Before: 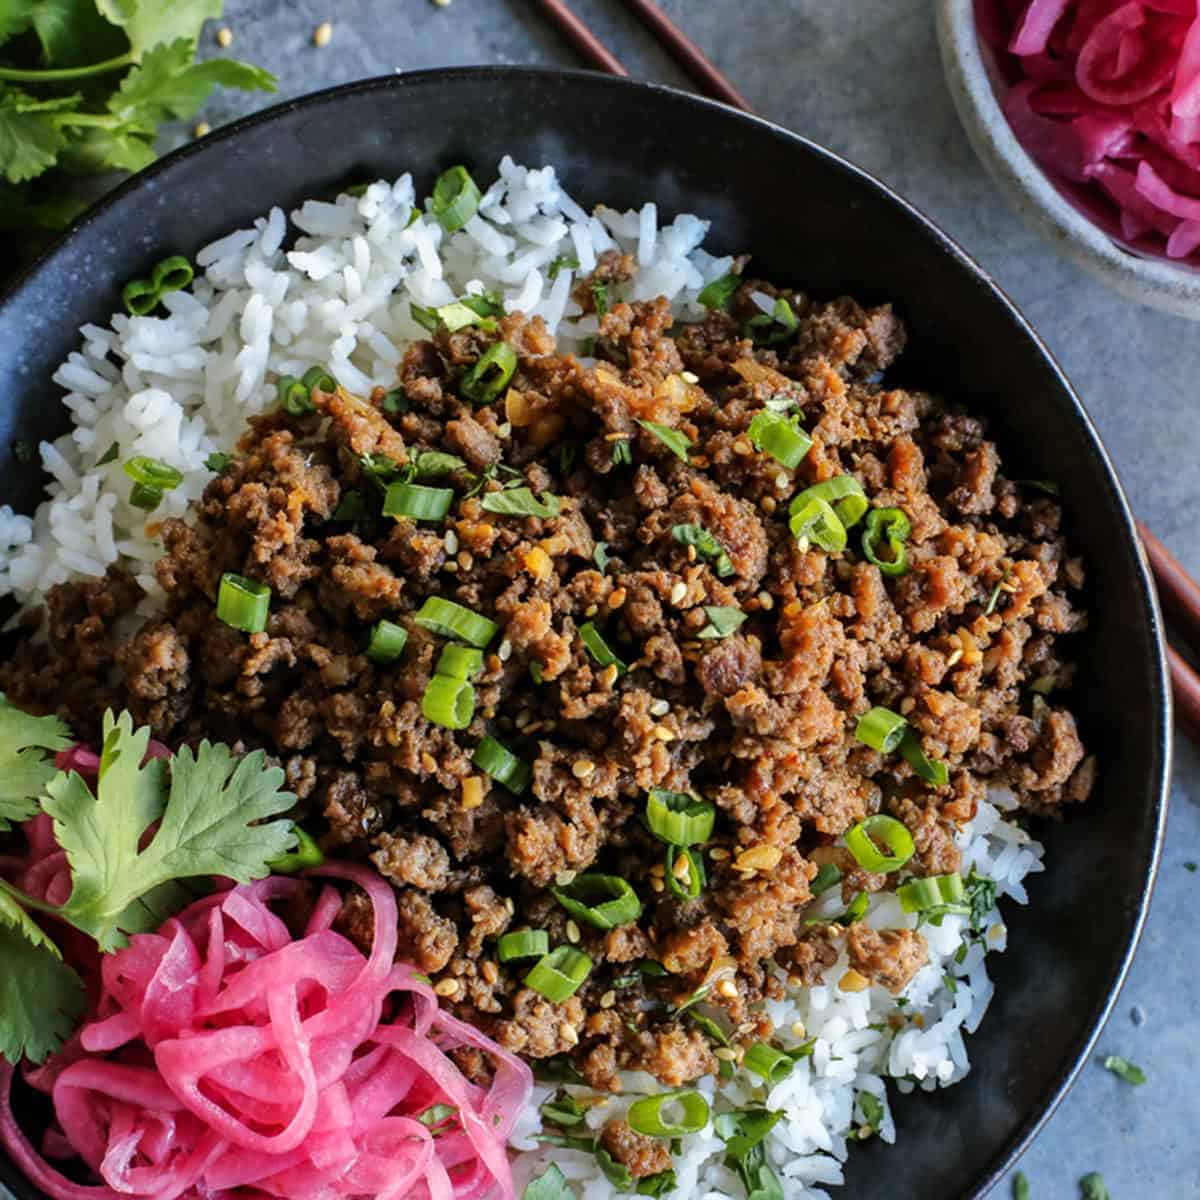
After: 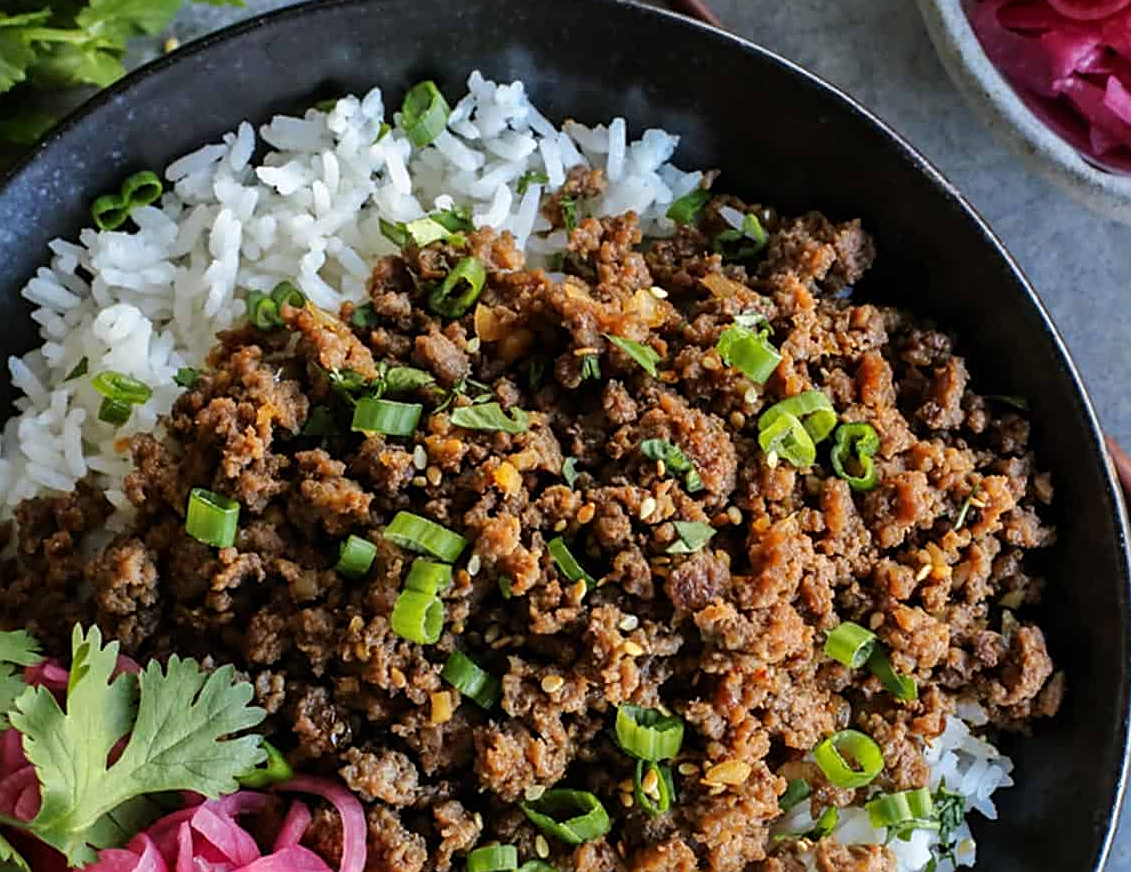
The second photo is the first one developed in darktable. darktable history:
crop: left 2.617%, top 7.115%, right 3.073%, bottom 20.163%
sharpen: on, module defaults
